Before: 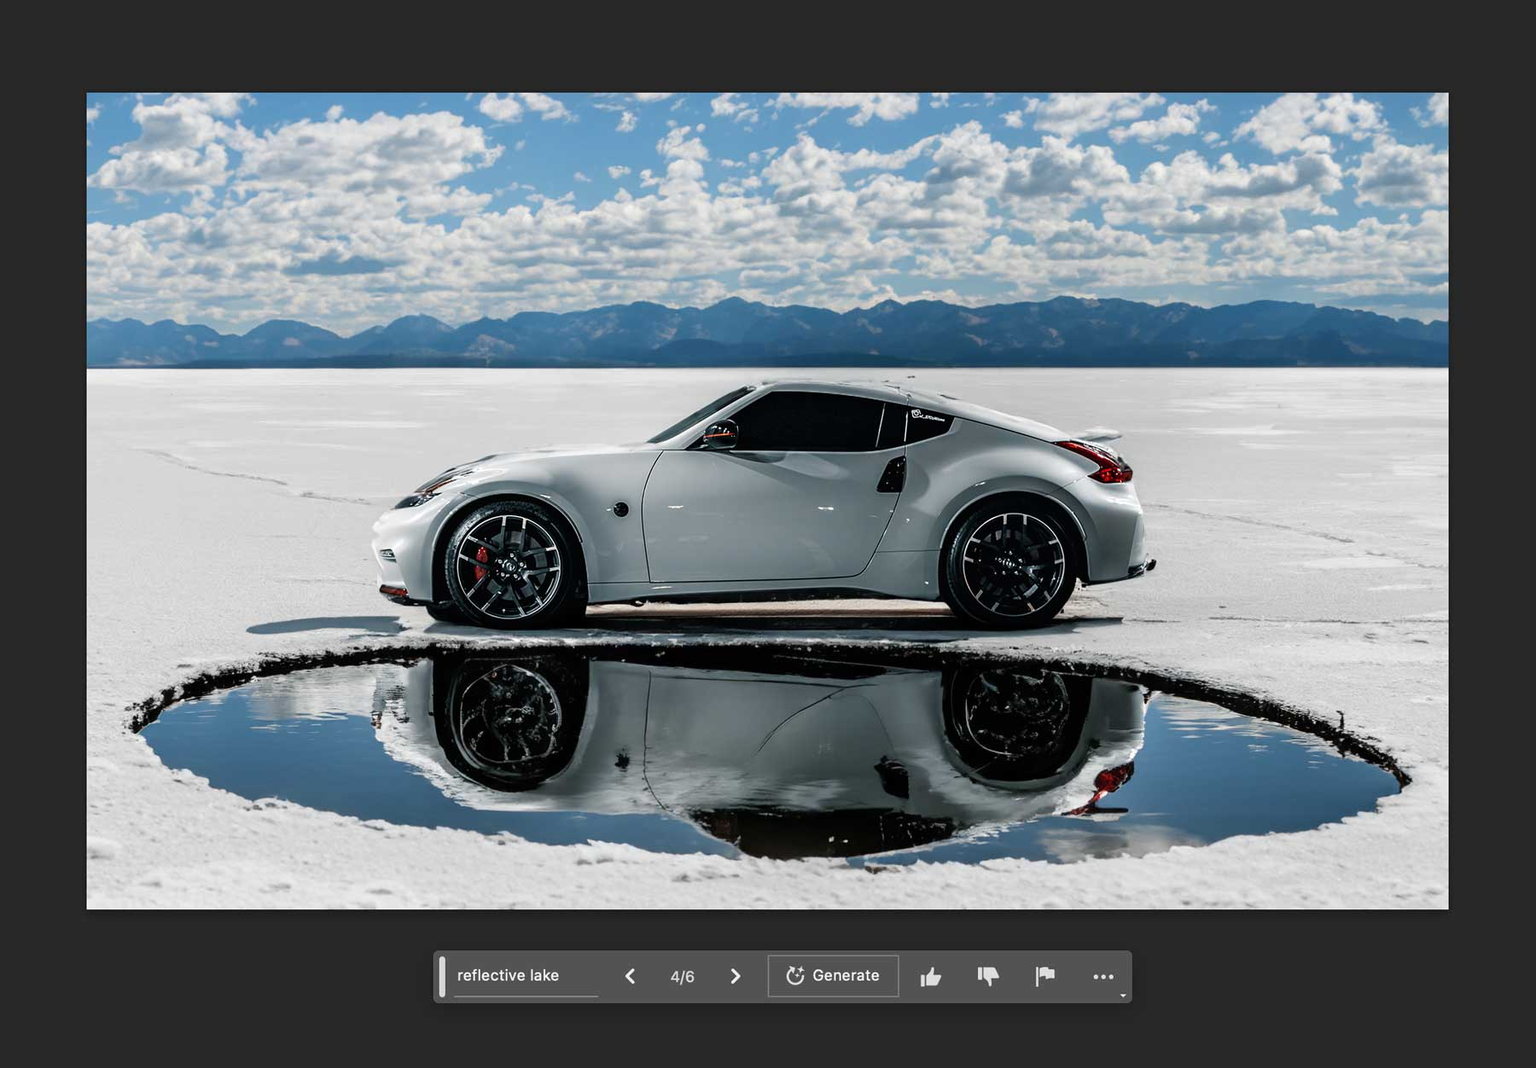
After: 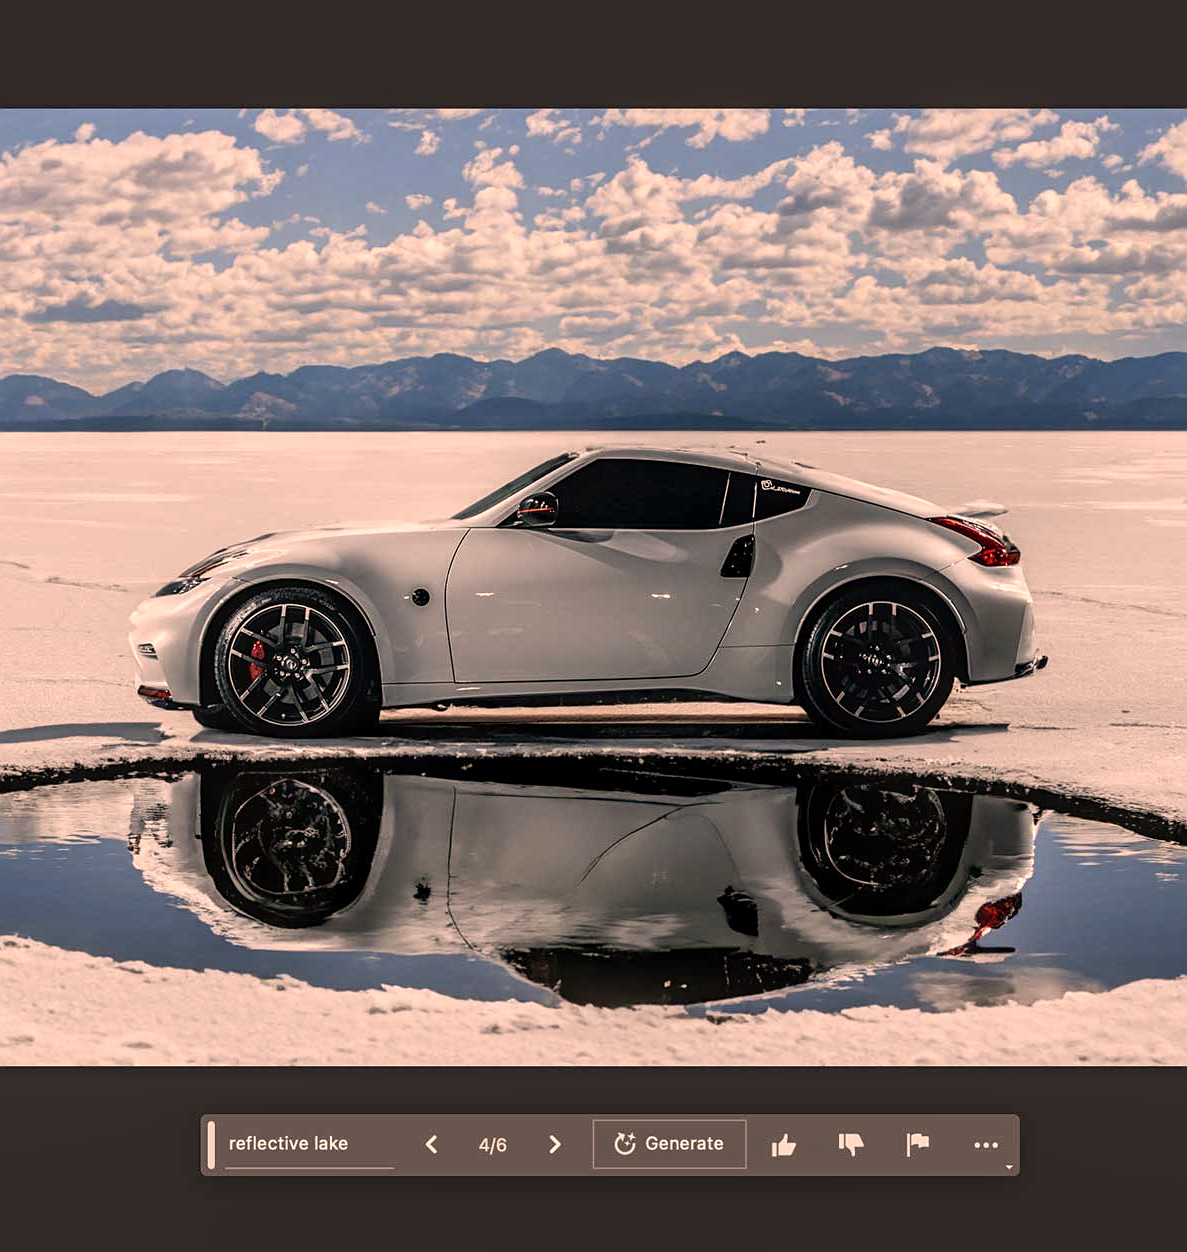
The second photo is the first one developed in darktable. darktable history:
color correction: highlights a* 17.7, highlights b* 18.92
crop: left 17.062%, right 16.974%
sharpen: amount 0.213
local contrast: on, module defaults
